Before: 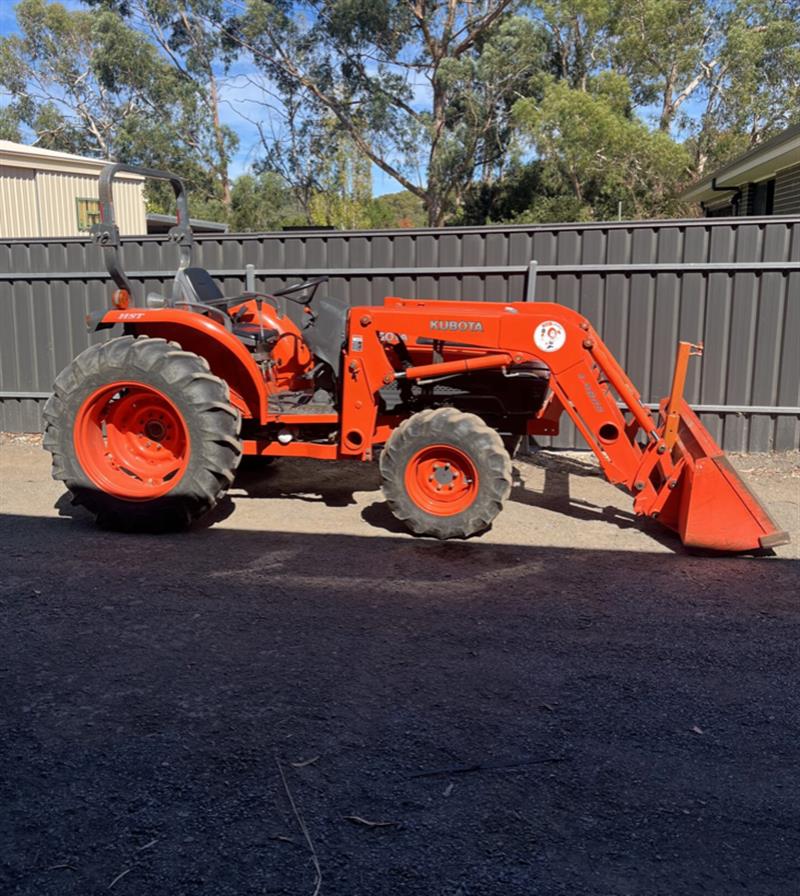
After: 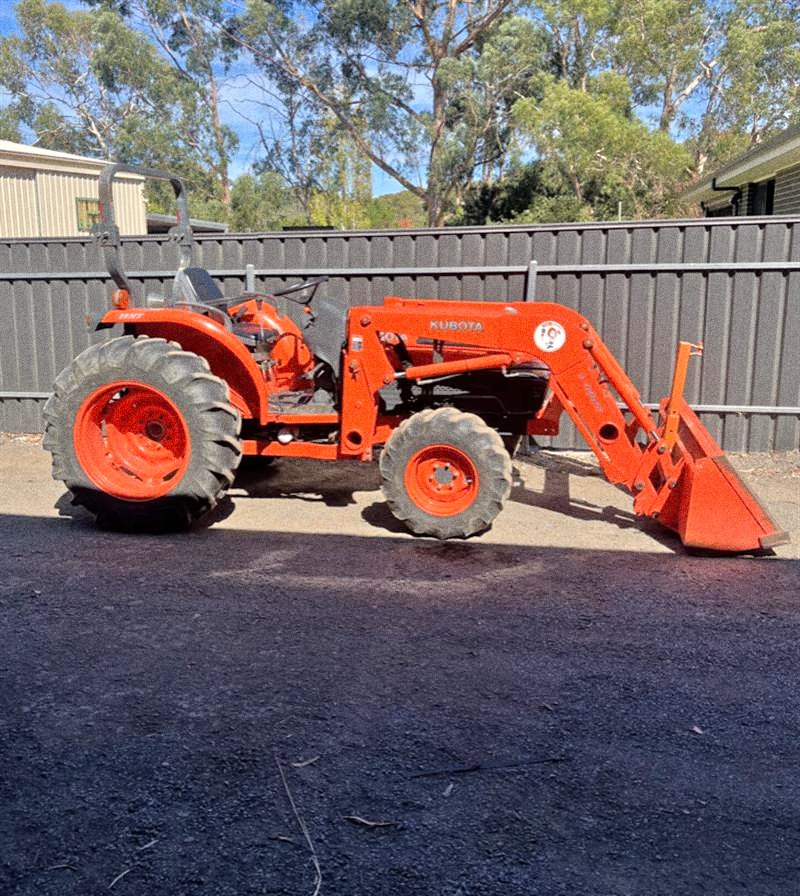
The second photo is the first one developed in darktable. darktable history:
grain: coarseness 0.09 ISO, strength 40%
tone equalizer: -7 EV 0.15 EV, -6 EV 0.6 EV, -5 EV 1.15 EV, -4 EV 1.33 EV, -3 EV 1.15 EV, -2 EV 0.6 EV, -1 EV 0.15 EV, mask exposure compensation -0.5 EV
